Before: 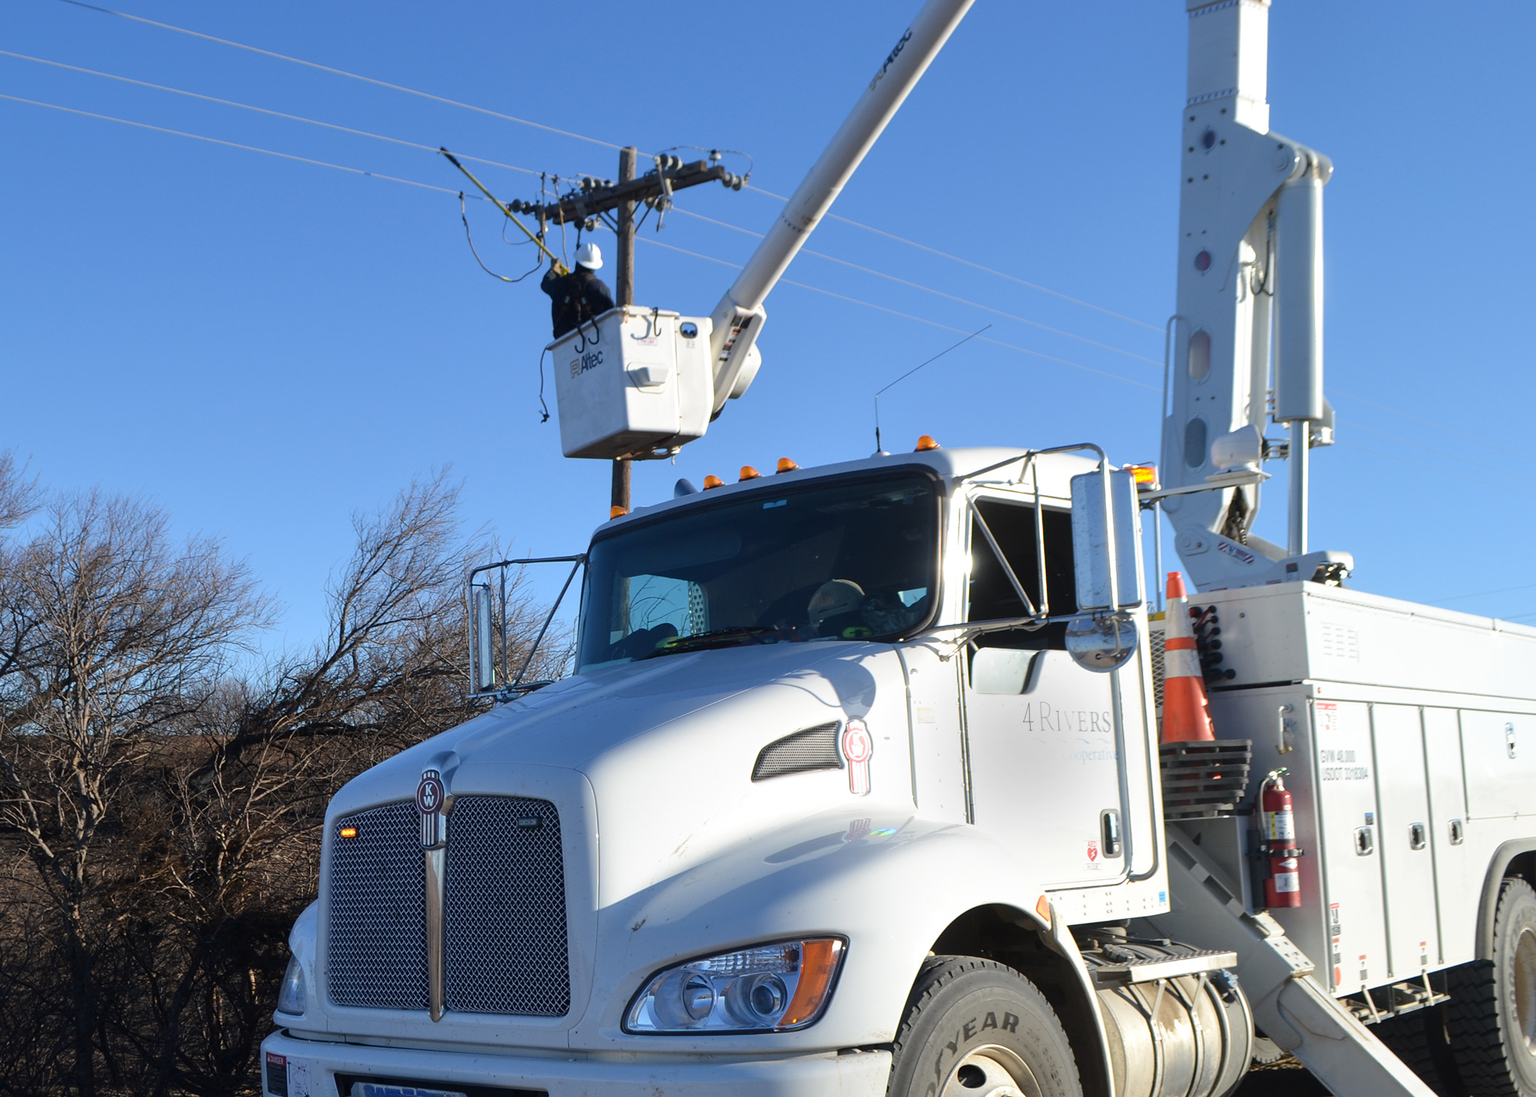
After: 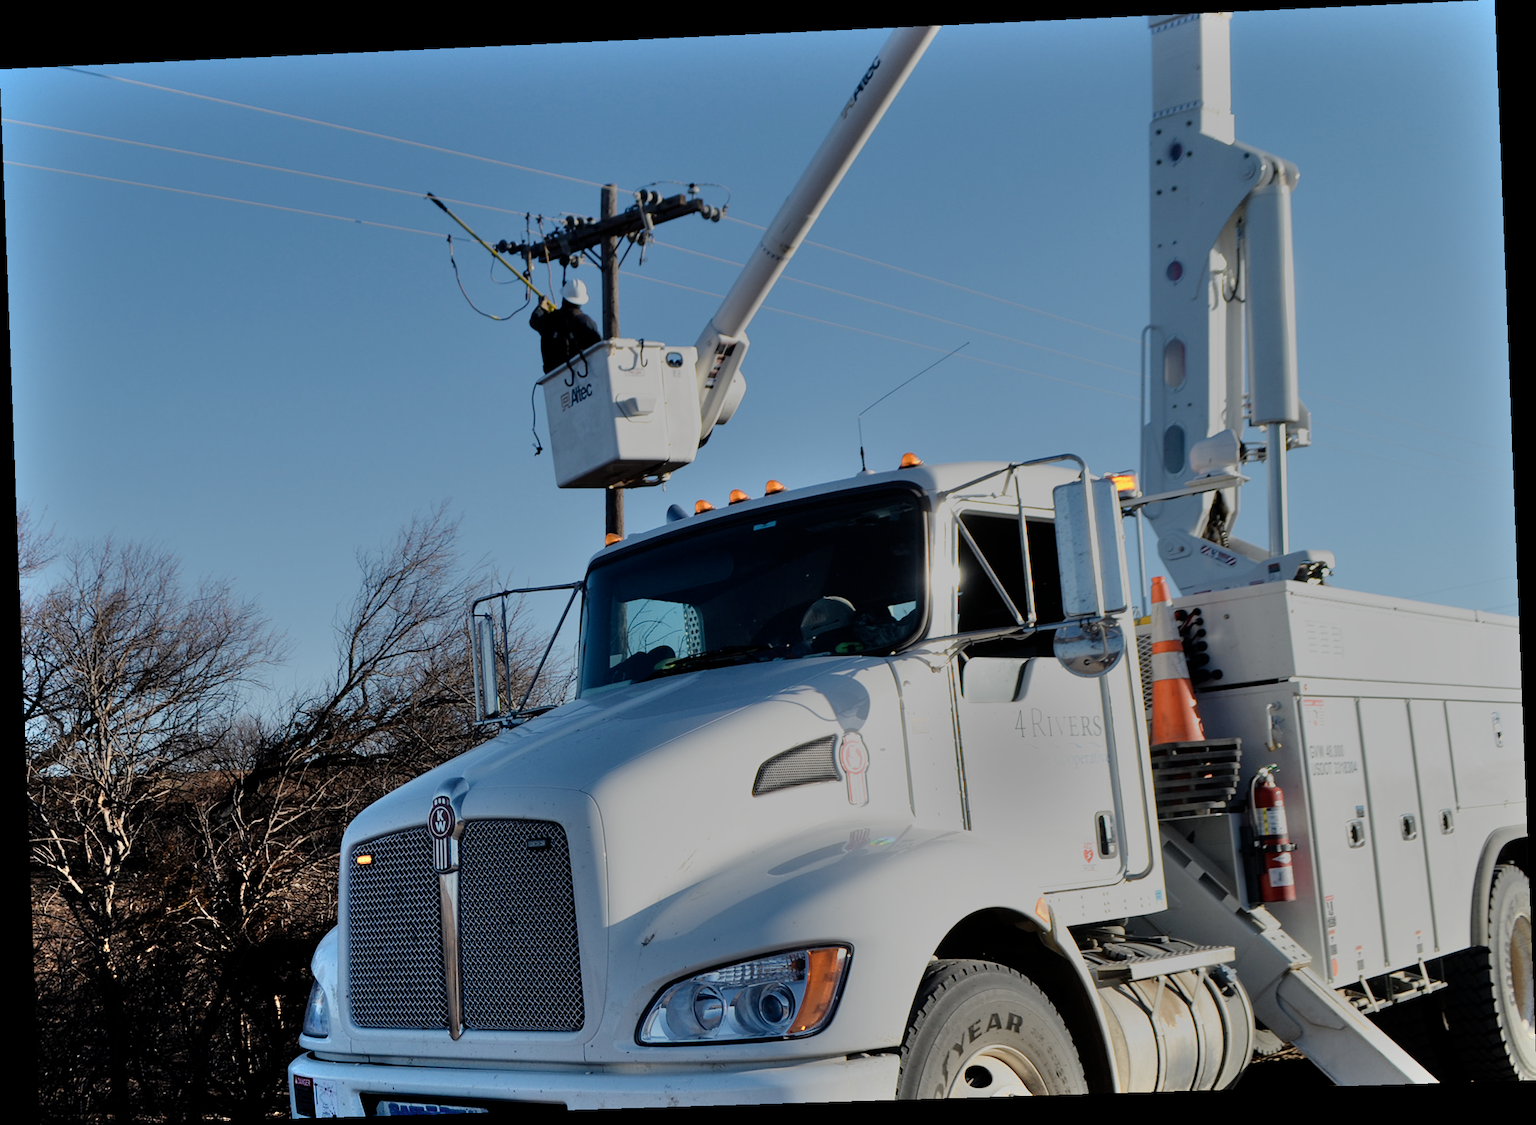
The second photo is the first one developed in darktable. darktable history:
filmic rgb: middle gray luminance 30%, black relative exposure -9 EV, white relative exposure 7 EV, threshold 6 EV, target black luminance 0%, hardness 2.94, latitude 2.04%, contrast 0.963, highlights saturation mix 5%, shadows ↔ highlights balance 12.16%, add noise in highlights 0, preserve chrominance no, color science v3 (2019), use custom middle-gray values true, iterations of high-quality reconstruction 0, contrast in highlights soft, enable highlight reconstruction true
rotate and perspective: rotation -2.22°, lens shift (horizontal) -0.022, automatic cropping off
color zones: curves: ch0 [(0.018, 0.548) (0.224, 0.64) (0.425, 0.447) (0.675, 0.575) (0.732, 0.579)]; ch1 [(0.066, 0.487) (0.25, 0.5) (0.404, 0.43) (0.75, 0.421) (0.956, 0.421)]; ch2 [(0.044, 0.561) (0.215, 0.465) (0.399, 0.544) (0.465, 0.548) (0.614, 0.447) (0.724, 0.43) (0.882, 0.623) (0.956, 0.632)]
shadows and highlights: shadows 49, highlights -41, soften with gaussian
